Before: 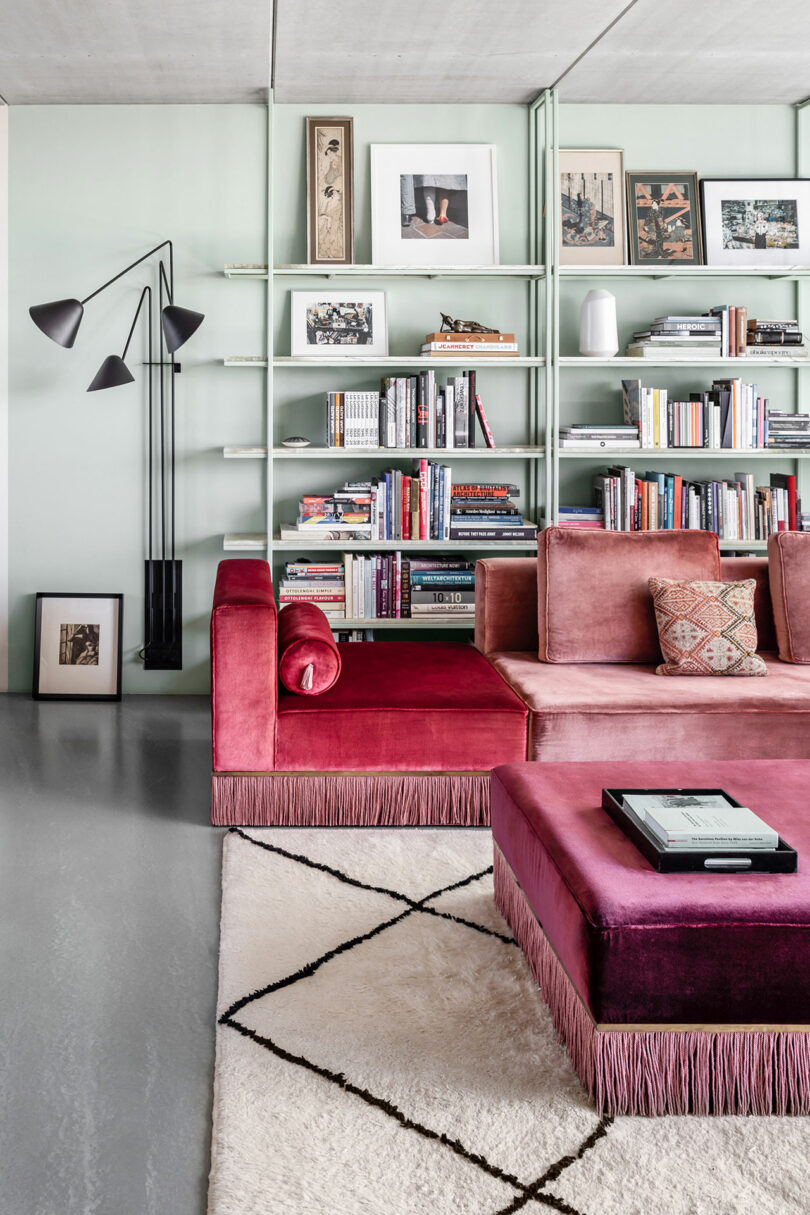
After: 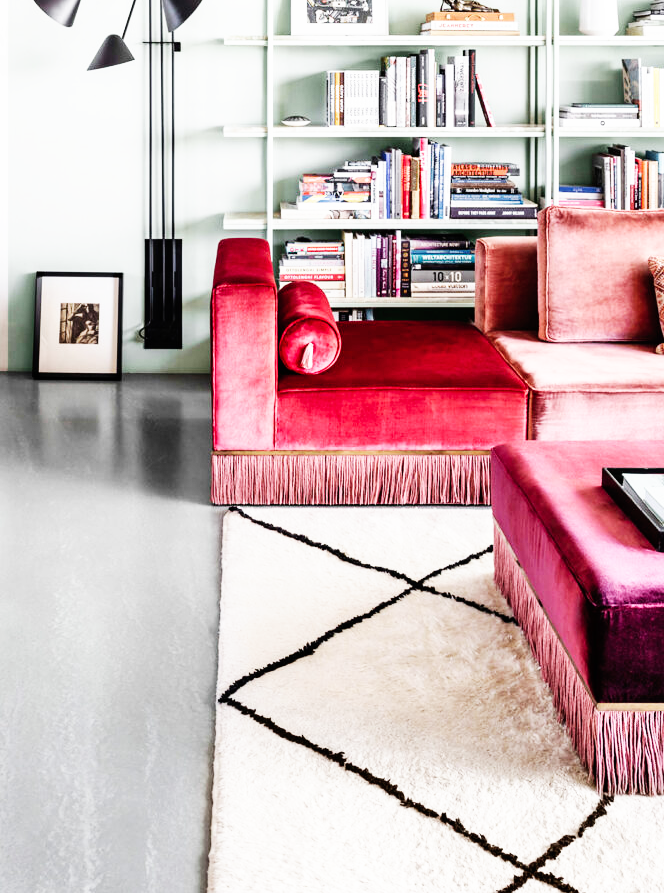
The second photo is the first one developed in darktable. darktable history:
crop: top 26.425%, right 18.004%
contrast brightness saturation: saturation -0.067
base curve: curves: ch0 [(0, 0) (0.007, 0.004) (0.027, 0.03) (0.046, 0.07) (0.207, 0.54) (0.442, 0.872) (0.673, 0.972) (1, 1)], preserve colors none
